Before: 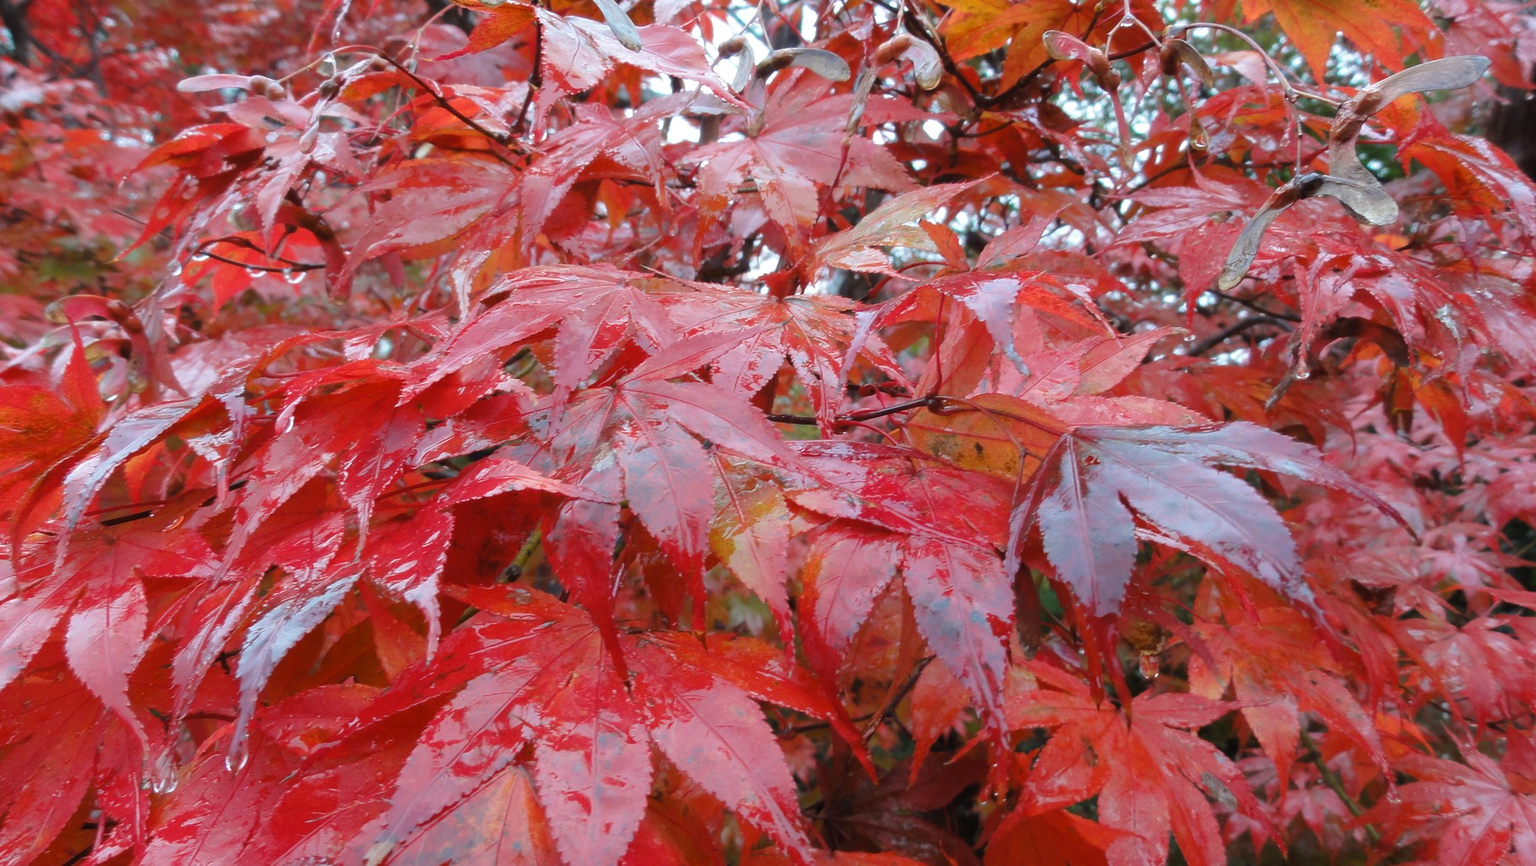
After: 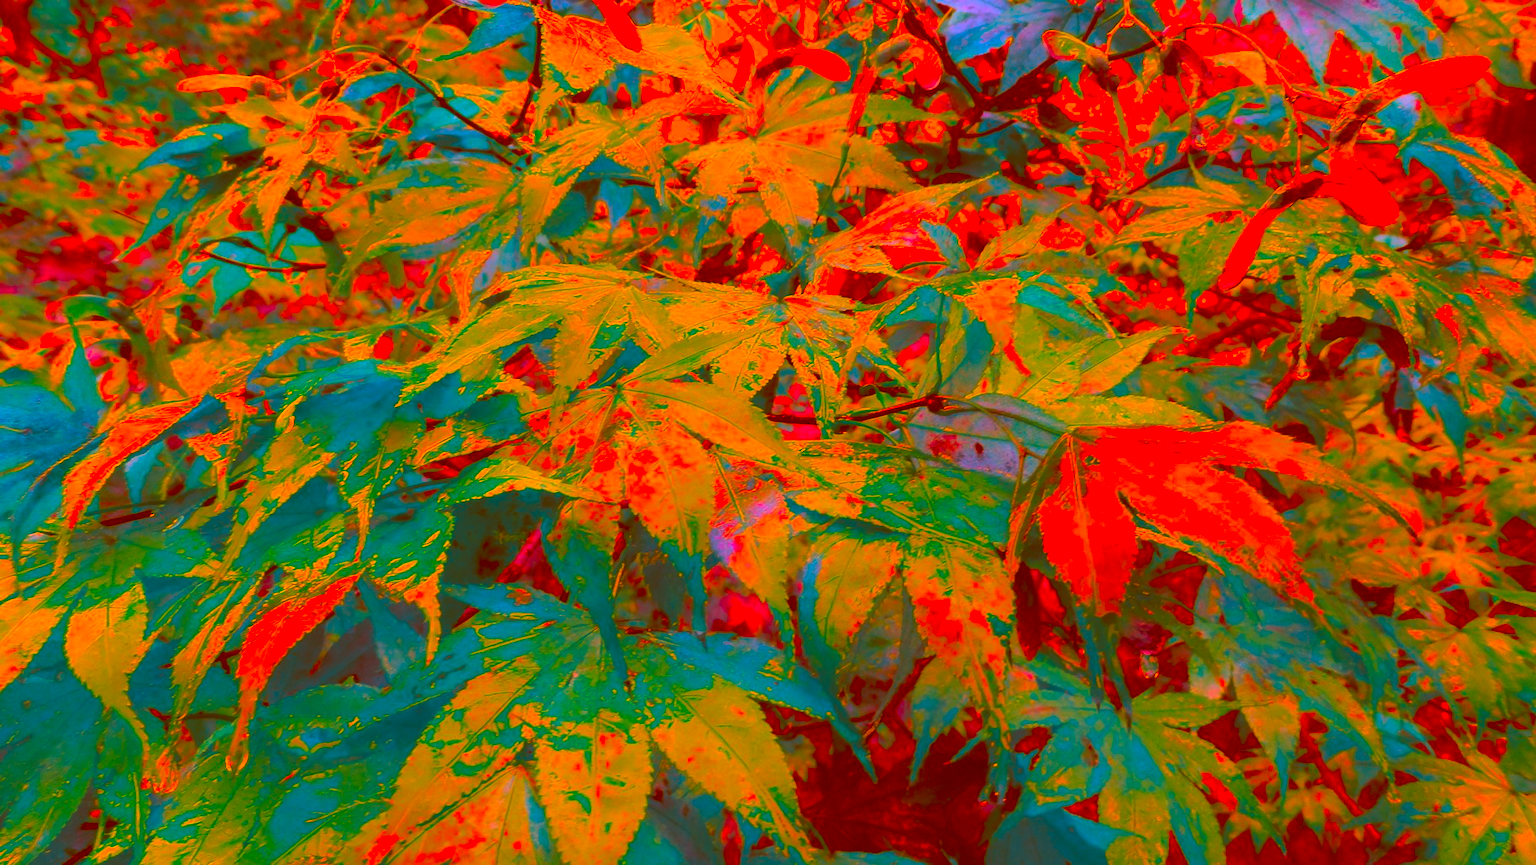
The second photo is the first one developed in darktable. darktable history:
color correction: highlights a* -39.68, highlights b* -40, shadows a* -40, shadows b* -40, saturation -3
exposure: exposure -0.041 EV, compensate highlight preservation false
